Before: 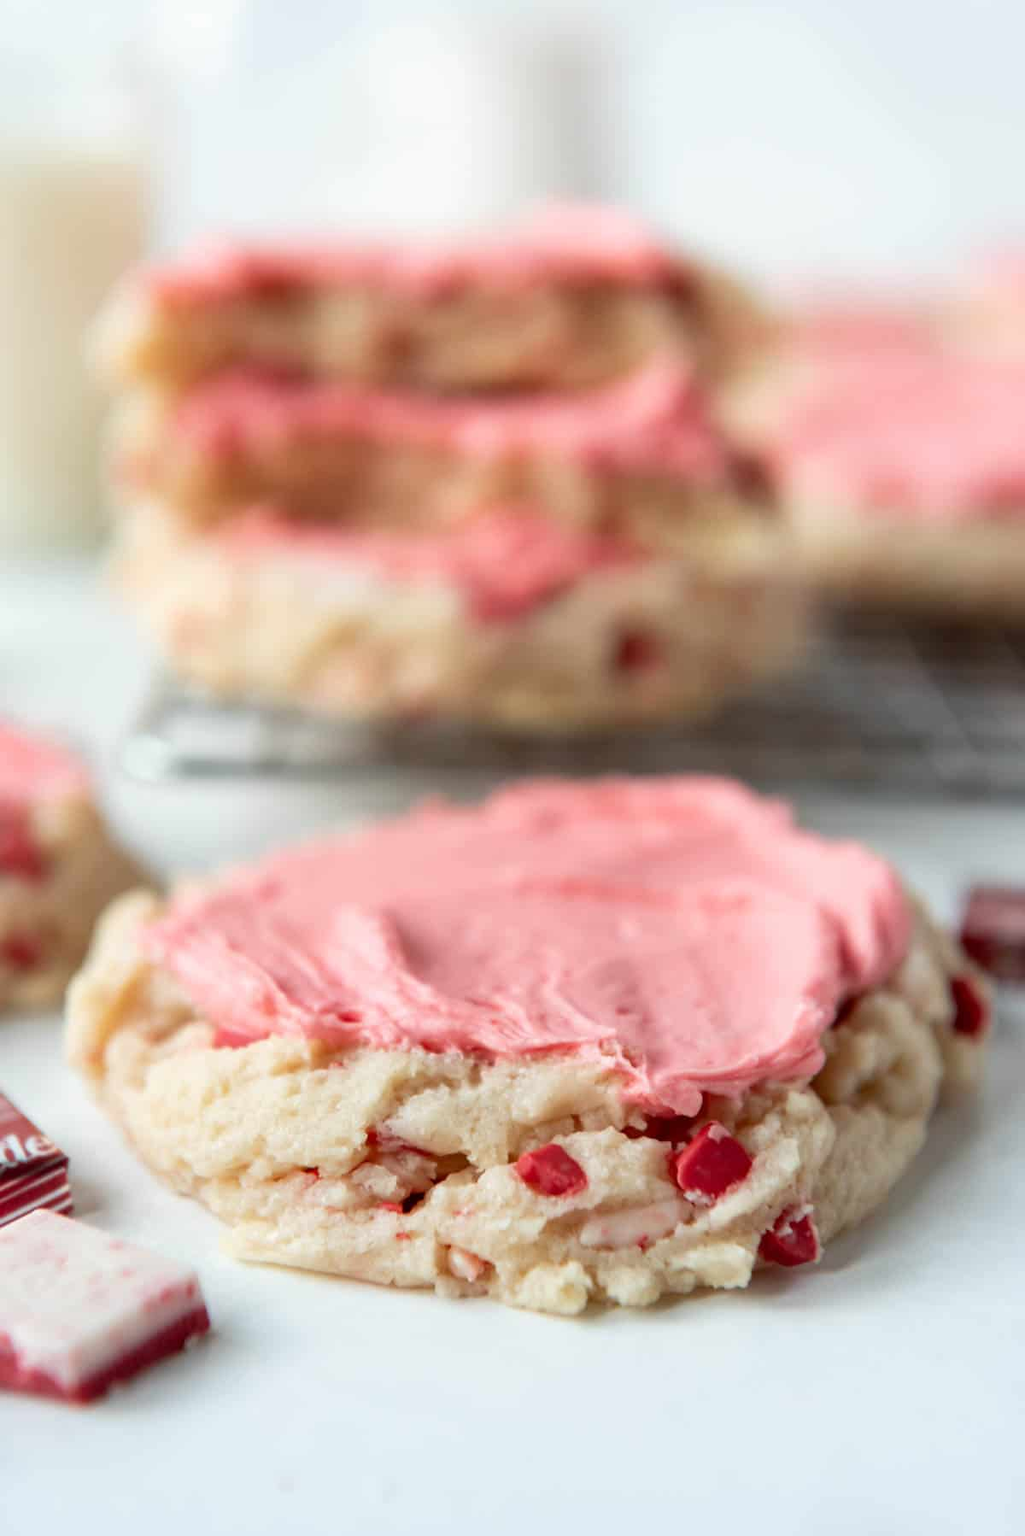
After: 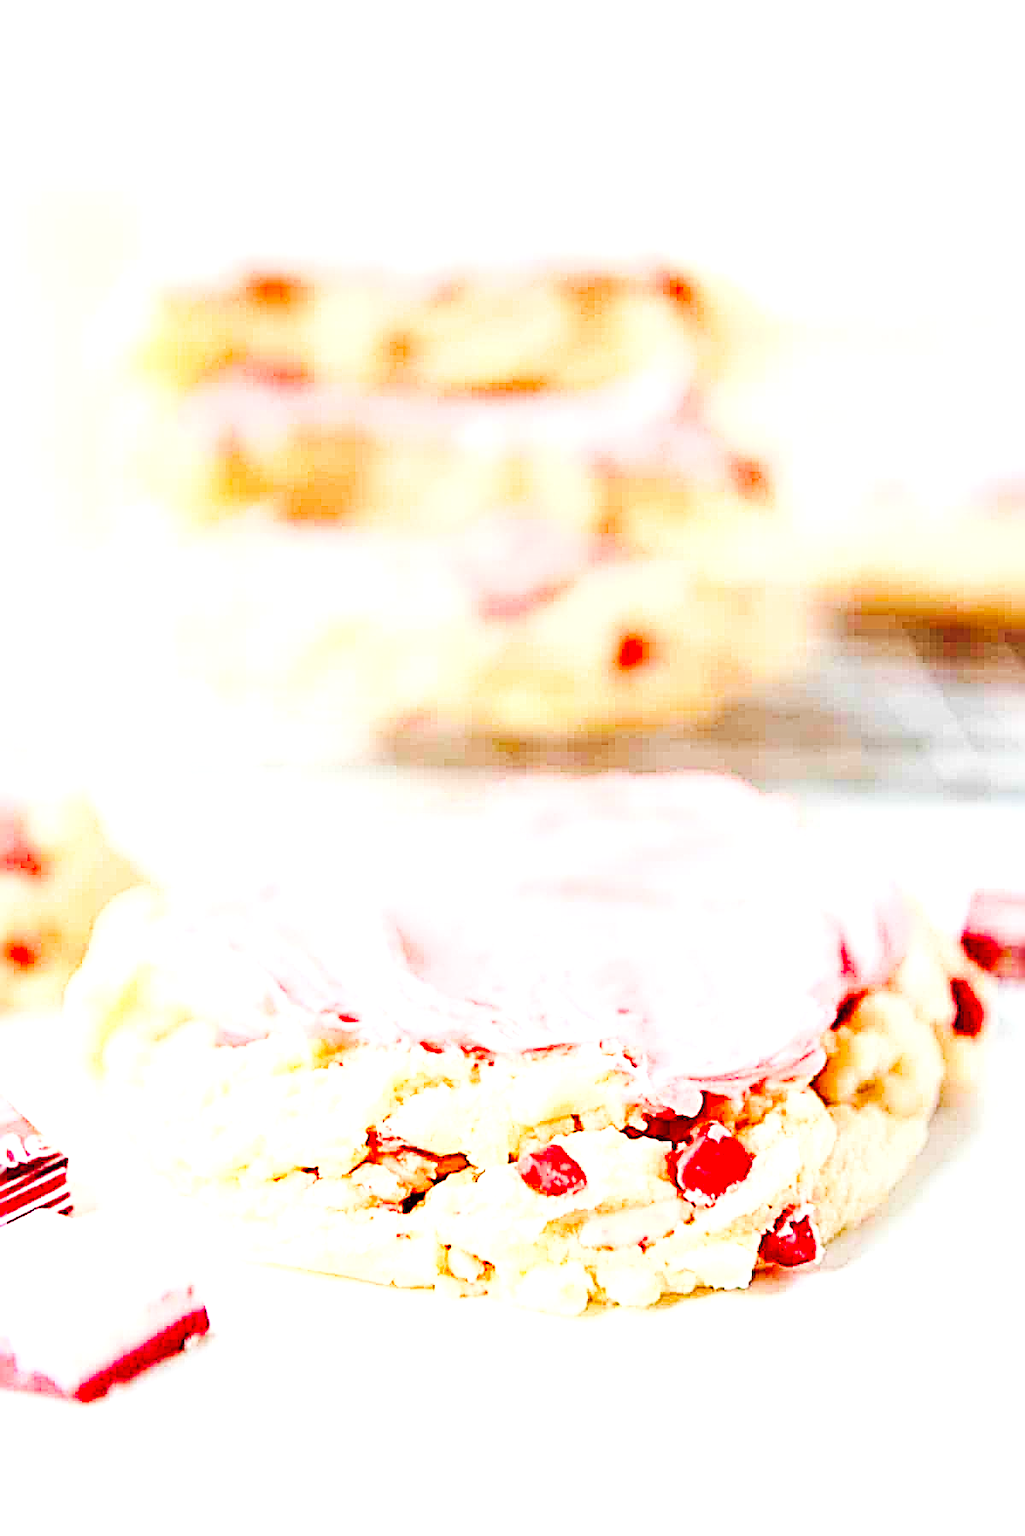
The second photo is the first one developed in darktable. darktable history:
color balance rgb: linear chroma grading › mid-tones 7.512%, perceptual saturation grading › global saturation 23.925%, perceptual saturation grading › highlights -23.489%, perceptual saturation grading › mid-tones 24.203%, perceptual saturation grading › shadows 40.044%, global vibrance 20%
local contrast: highlights 107%, shadows 100%, detail 120%, midtone range 0.2
base curve: curves: ch0 [(0, 0) (0.036, 0.025) (0.121, 0.166) (0.206, 0.329) (0.605, 0.79) (1, 1)], preserve colors none
contrast brightness saturation: contrast 0.095, brightness 0.301, saturation 0.147
exposure: black level correction 0, exposure 1.964 EV, compensate highlight preservation false
sharpen: radius 3.169, amount 1.722
shadows and highlights: shadows 37.23, highlights -26.75, soften with gaussian
